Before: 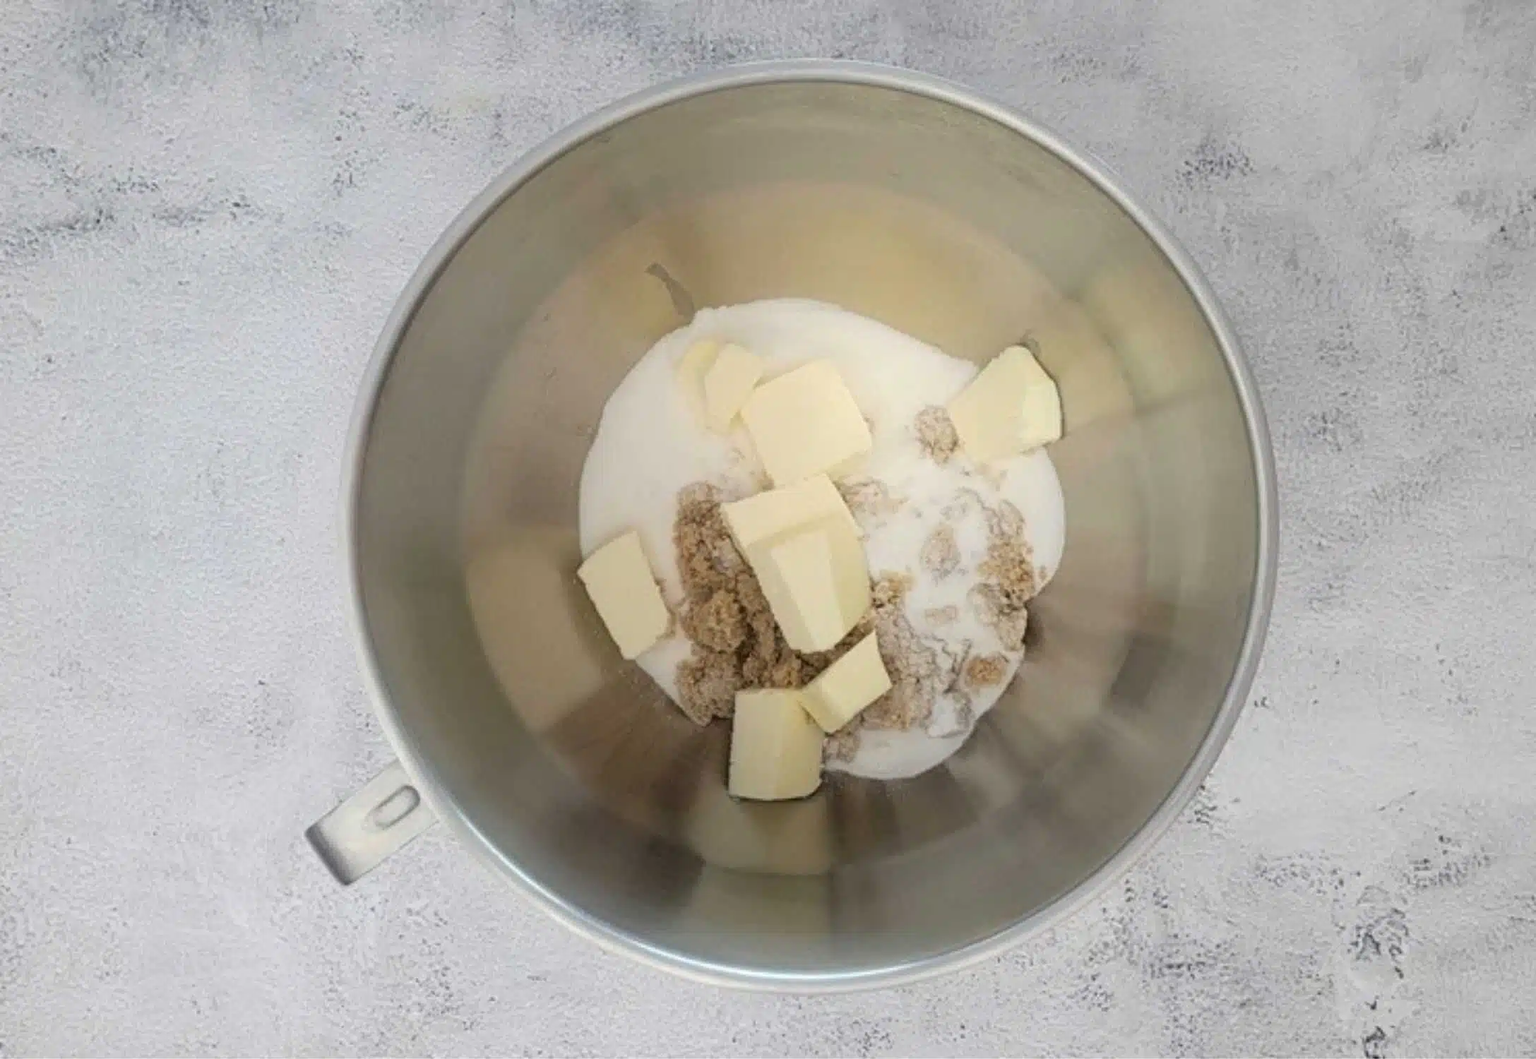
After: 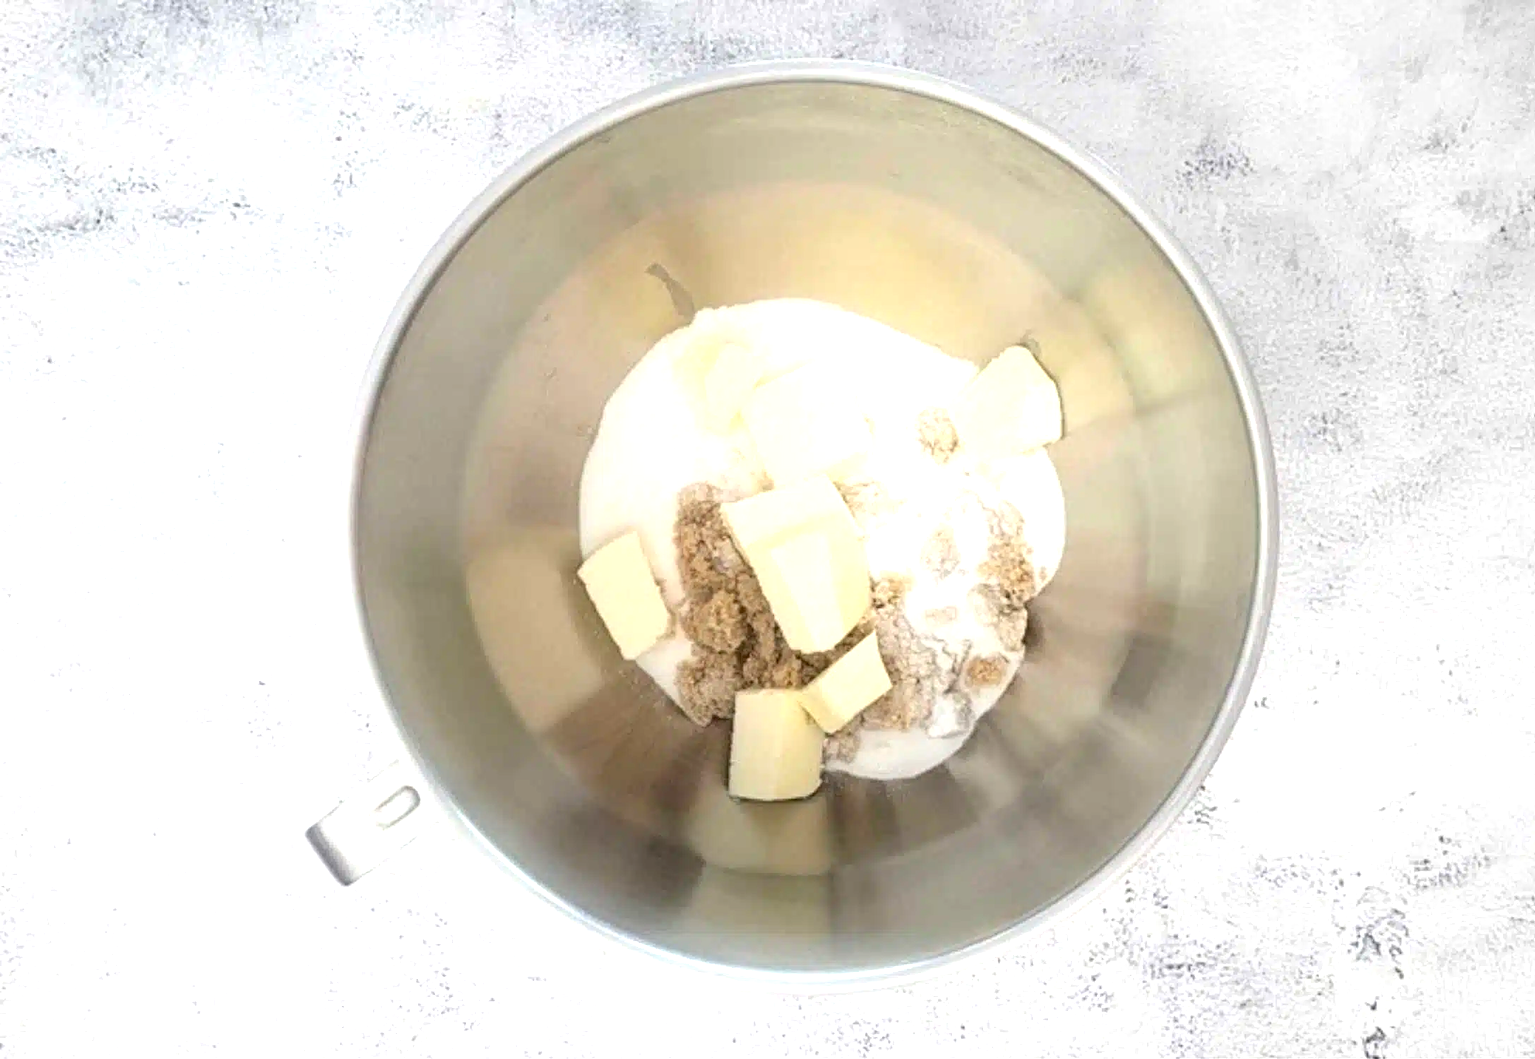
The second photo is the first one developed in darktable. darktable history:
exposure: black level correction 0.001, exposure 1.033 EV, compensate highlight preservation false
